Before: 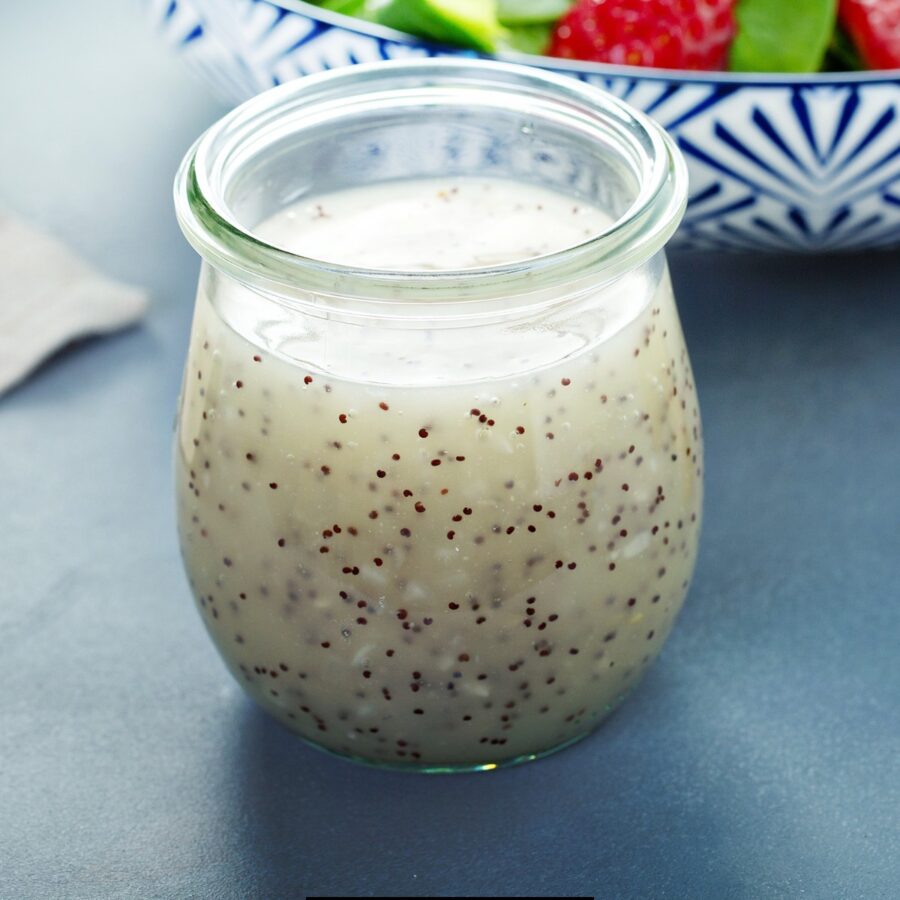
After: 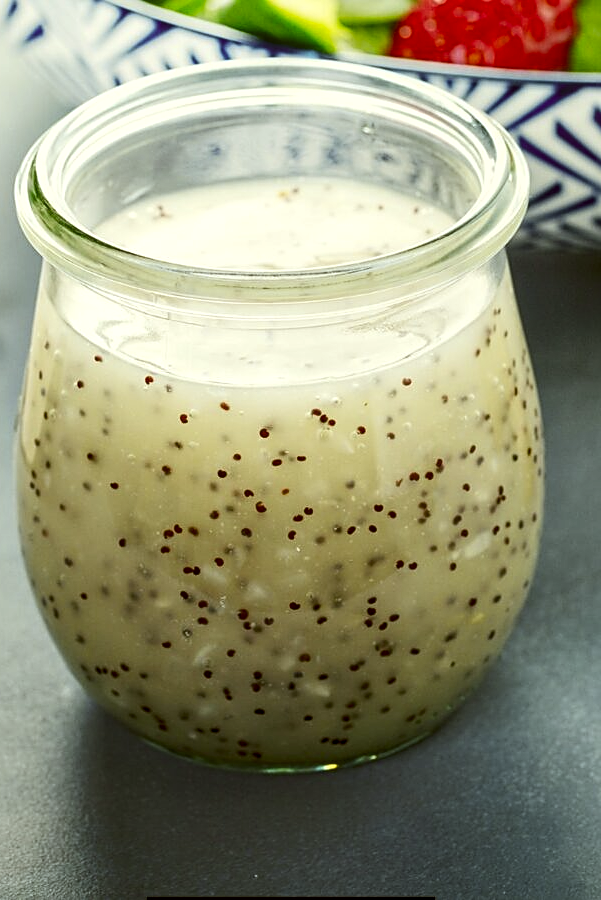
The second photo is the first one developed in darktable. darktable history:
local contrast: on, module defaults
tone curve: curves: ch0 [(0, 0) (0.227, 0.17) (0.766, 0.774) (1, 1)]; ch1 [(0, 0) (0.114, 0.127) (0.437, 0.452) (0.498, 0.495) (0.579, 0.576) (1, 1)]; ch2 [(0, 0) (0.233, 0.259) (0.493, 0.492) (0.568, 0.579) (1, 1)], color space Lab, independent channels, preserve colors none
sharpen: on, module defaults
crop and rotate: left 17.732%, right 15.423%
color correction: highlights a* -1.43, highlights b* 10.12, shadows a* 0.395, shadows b* 19.35
